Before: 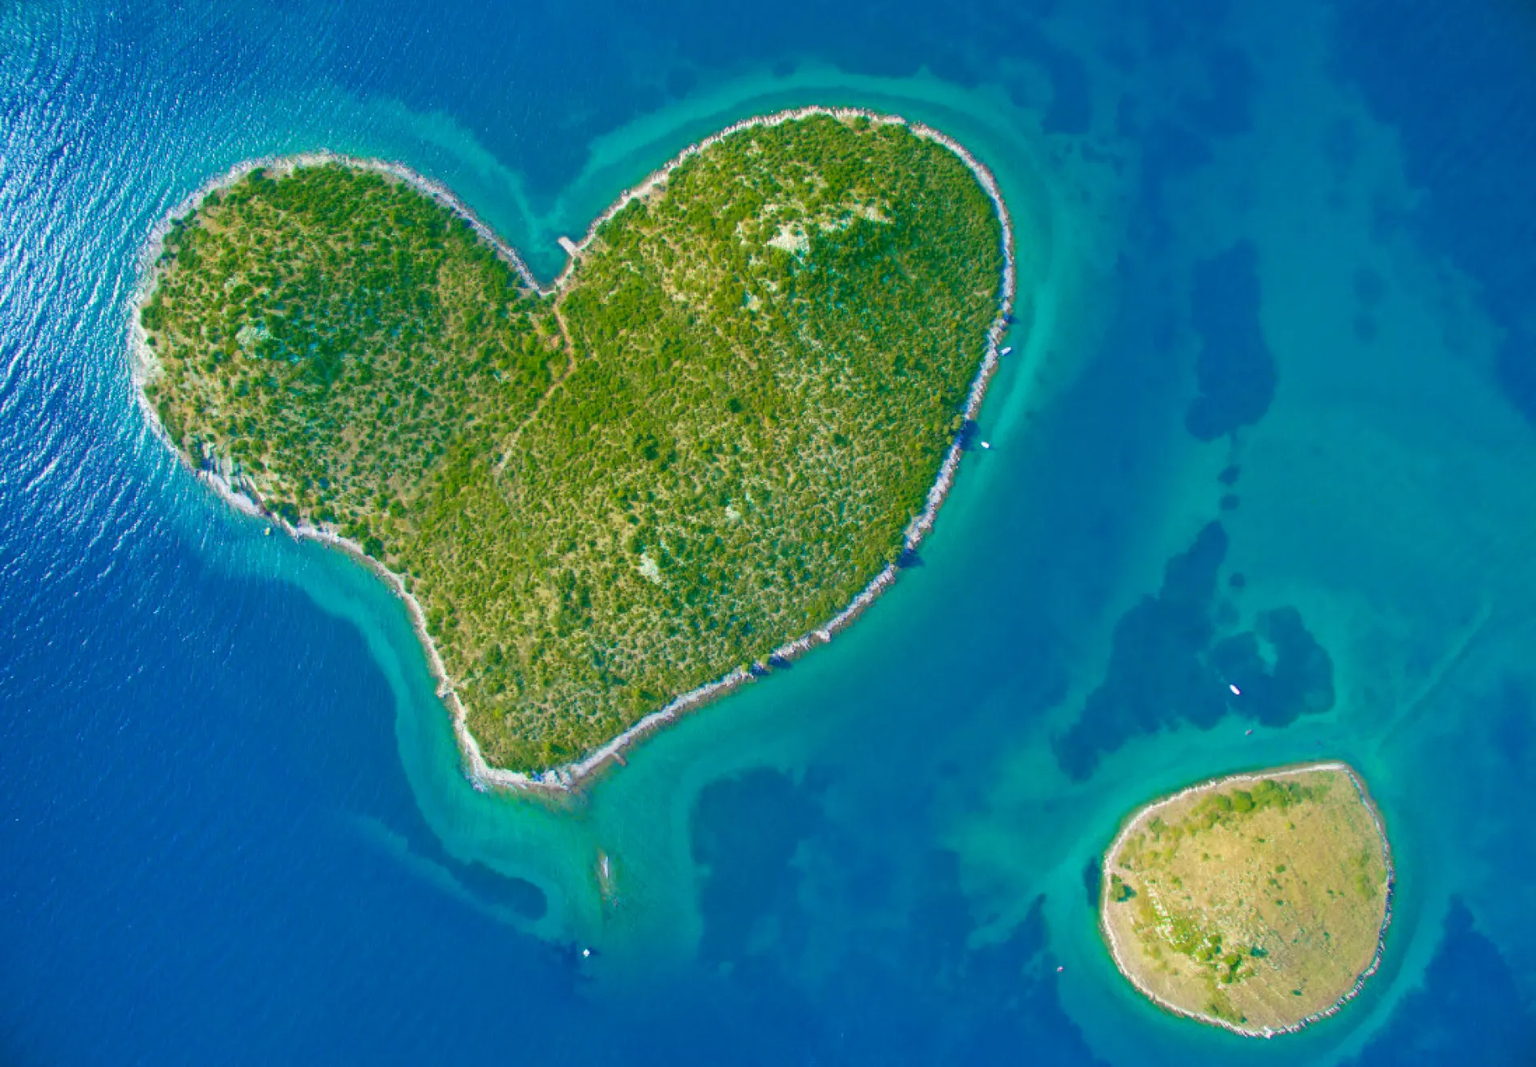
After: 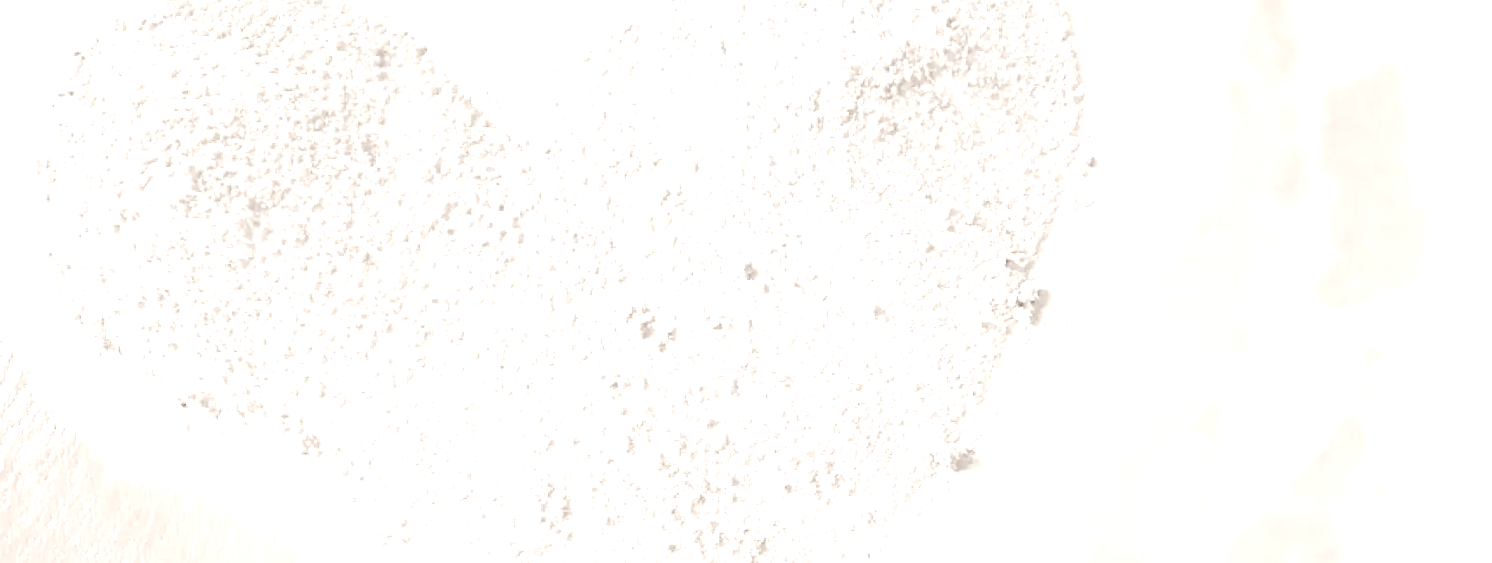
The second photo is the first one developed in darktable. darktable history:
tone curve: curves: ch0 [(0, 0) (0.003, 0.003) (0.011, 0.014) (0.025, 0.027) (0.044, 0.044) (0.069, 0.064) (0.1, 0.108) (0.136, 0.153) (0.177, 0.208) (0.224, 0.275) (0.277, 0.349) (0.335, 0.422) (0.399, 0.492) (0.468, 0.557) (0.543, 0.617) (0.623, 0.682) (0.709, 0.745) (0.801, 0.826) (0.898, 0.916) (1, 1)], preserve colors none
colorize: hue 34.49°, saturation 35.33%, source mix 100%, lightness 55%, version 1
crop: left 7.036%, top 18.398%, right 14.379%, bottom 40.043%
rotate and perspective: lens shift (horizontal) -0.055, automatic cropping off
exposure: black level correction 0.016, exposure 1.774 EV, compensate highlight preservation false
